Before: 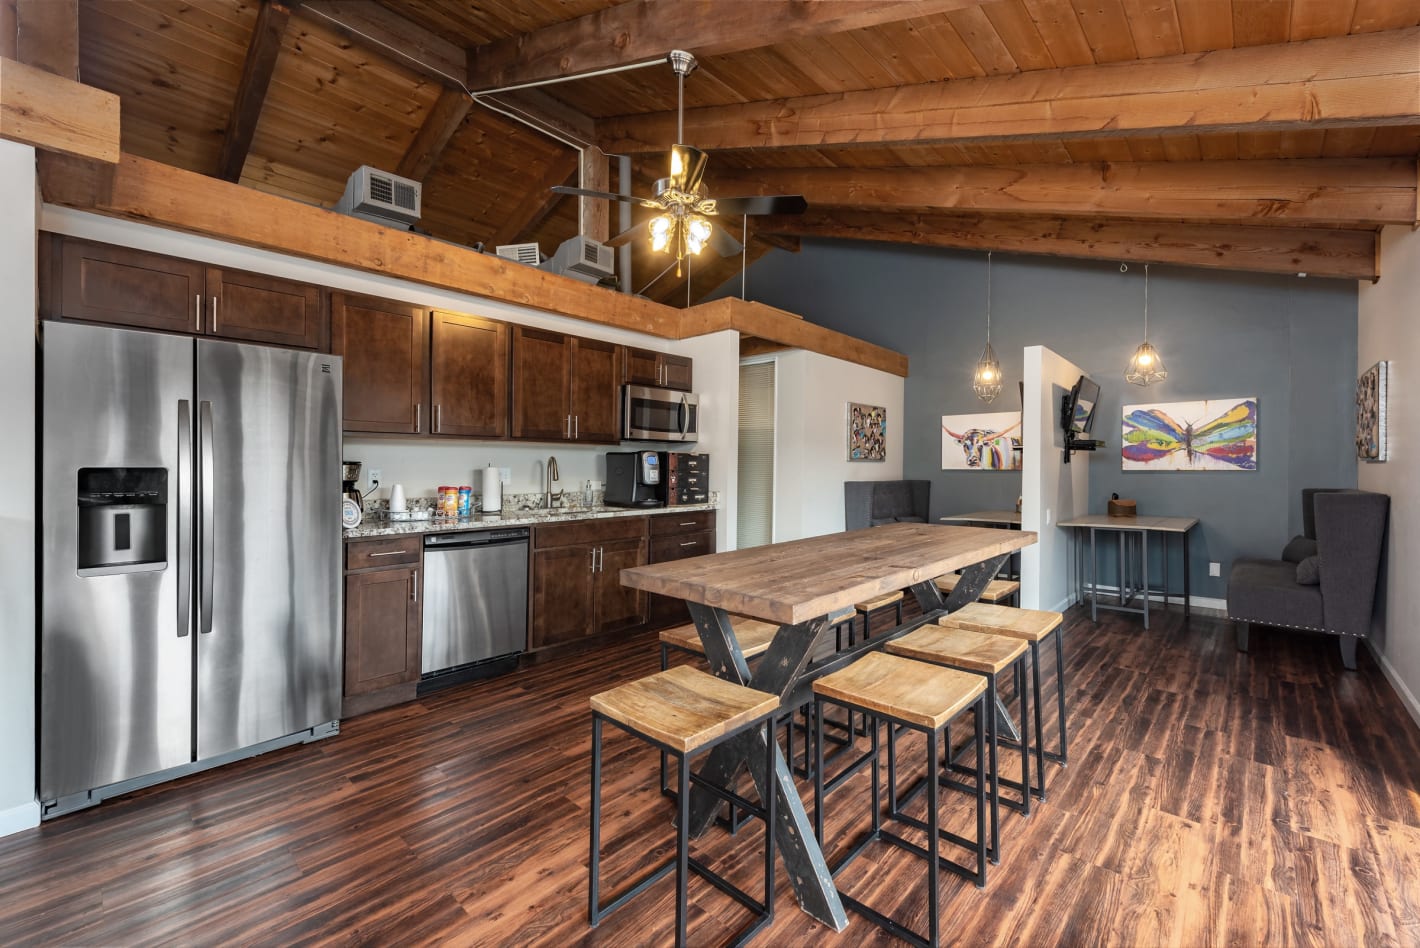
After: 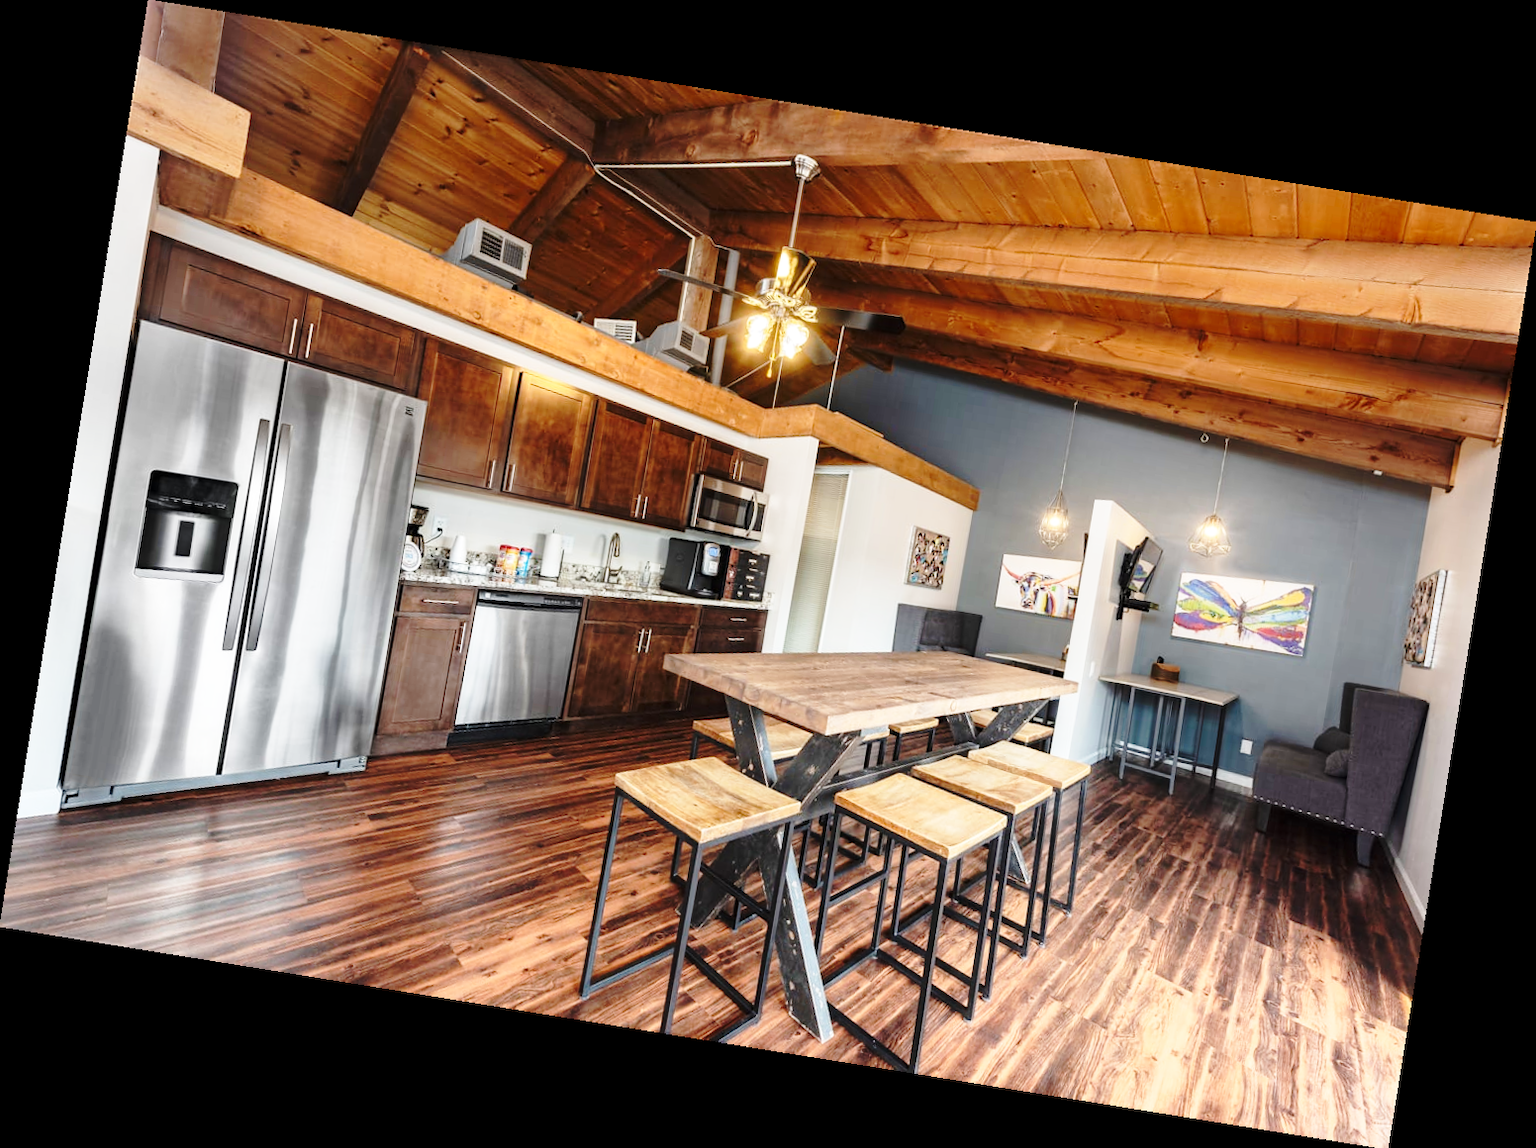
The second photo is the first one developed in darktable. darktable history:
exposure: compensate highlight preservation false
base curve: curves: ch0 [(0, 0) (0.032, 0.037) (0.105, 0.228) (0.435, 0.76) (0.856, 0.983) (1, 1)], preserve colors none
rotate and perspective: rotation 9.12°, automatic cropping off
